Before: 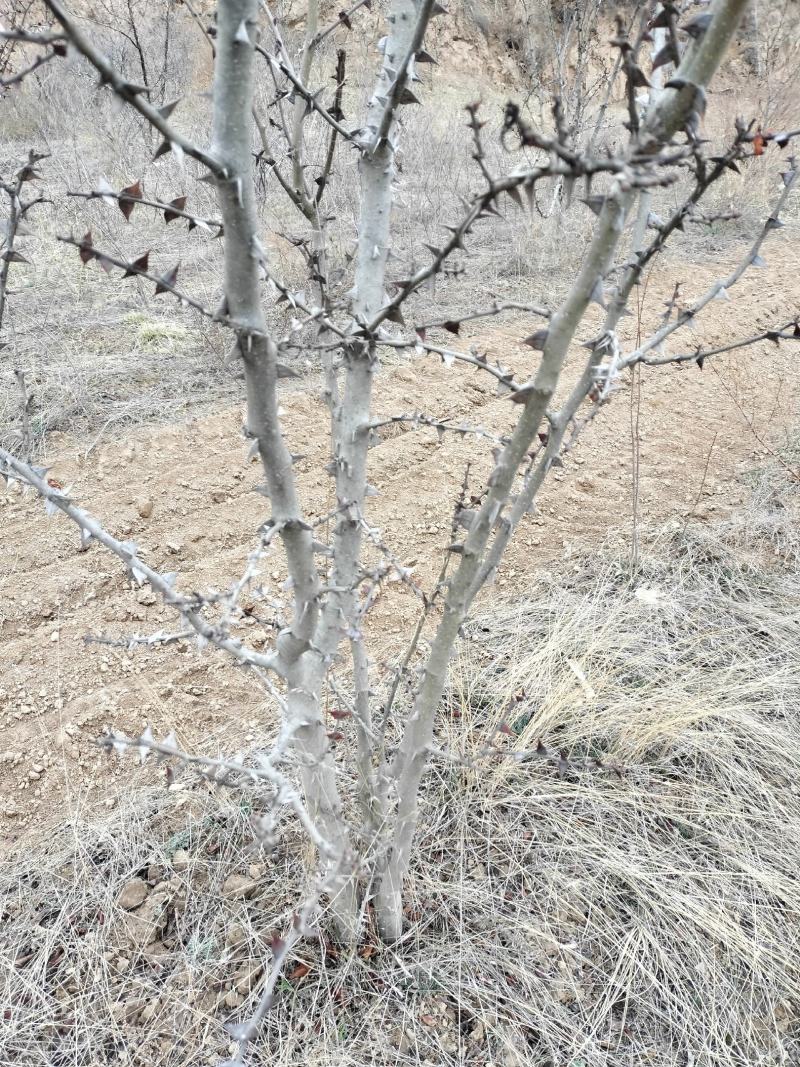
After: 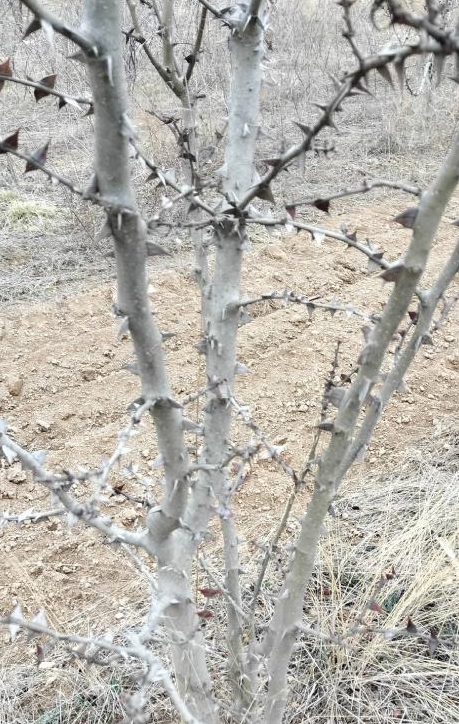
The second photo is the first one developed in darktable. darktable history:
crop: left 16.257%, top 11.459%, right 26.272%, bottom 20.612%
